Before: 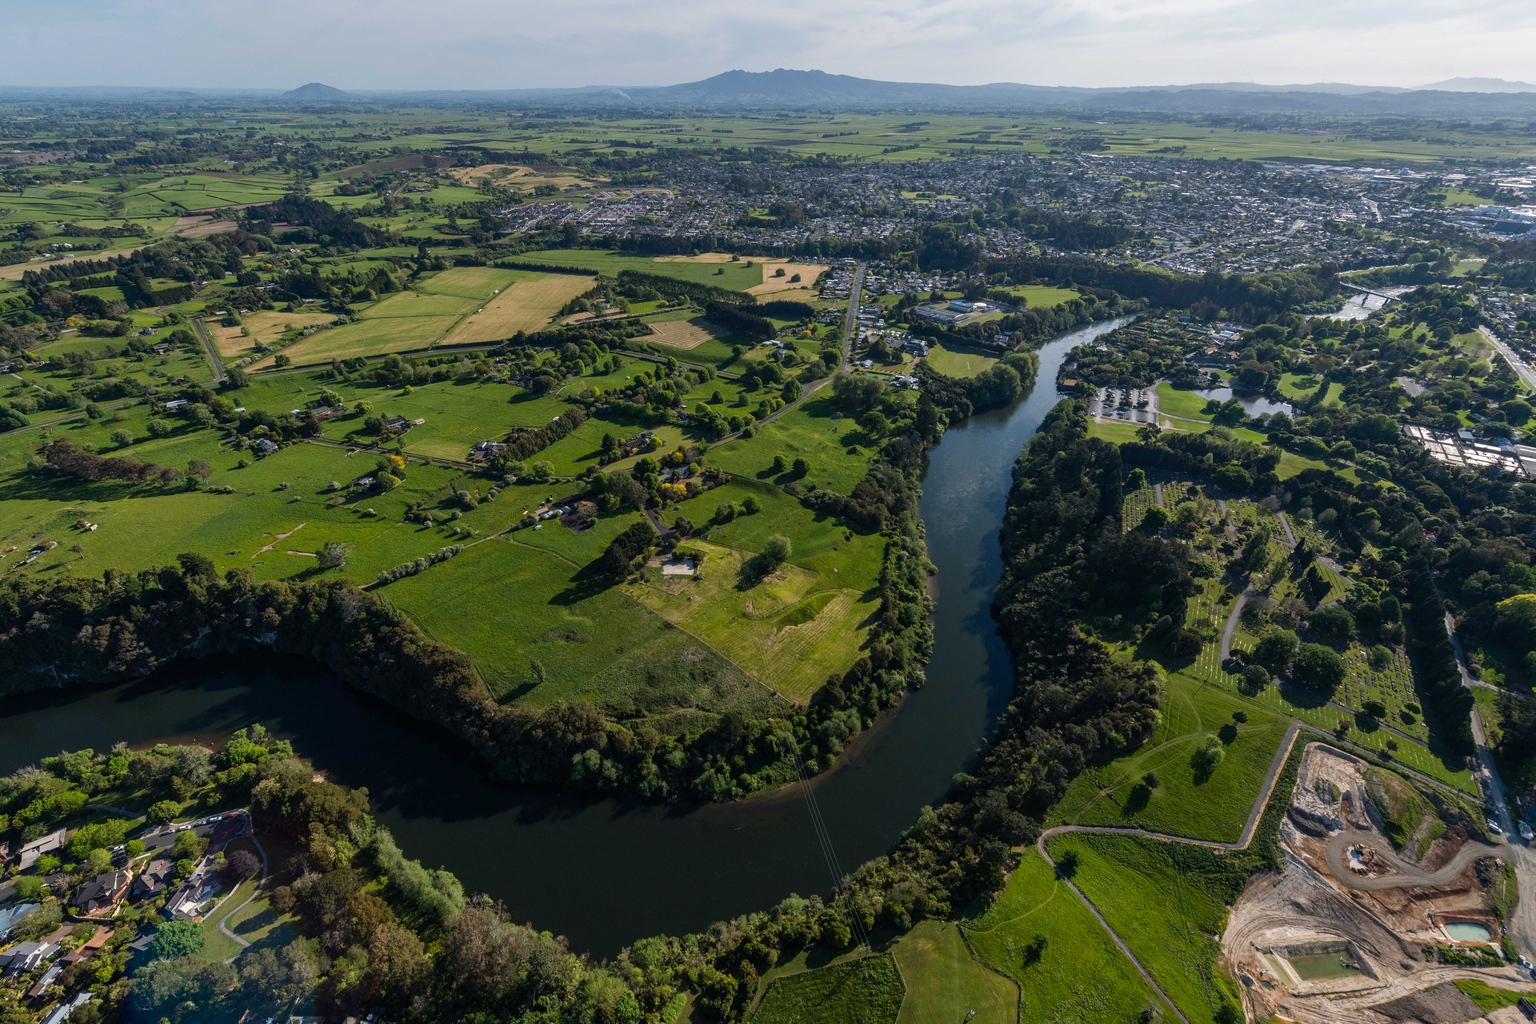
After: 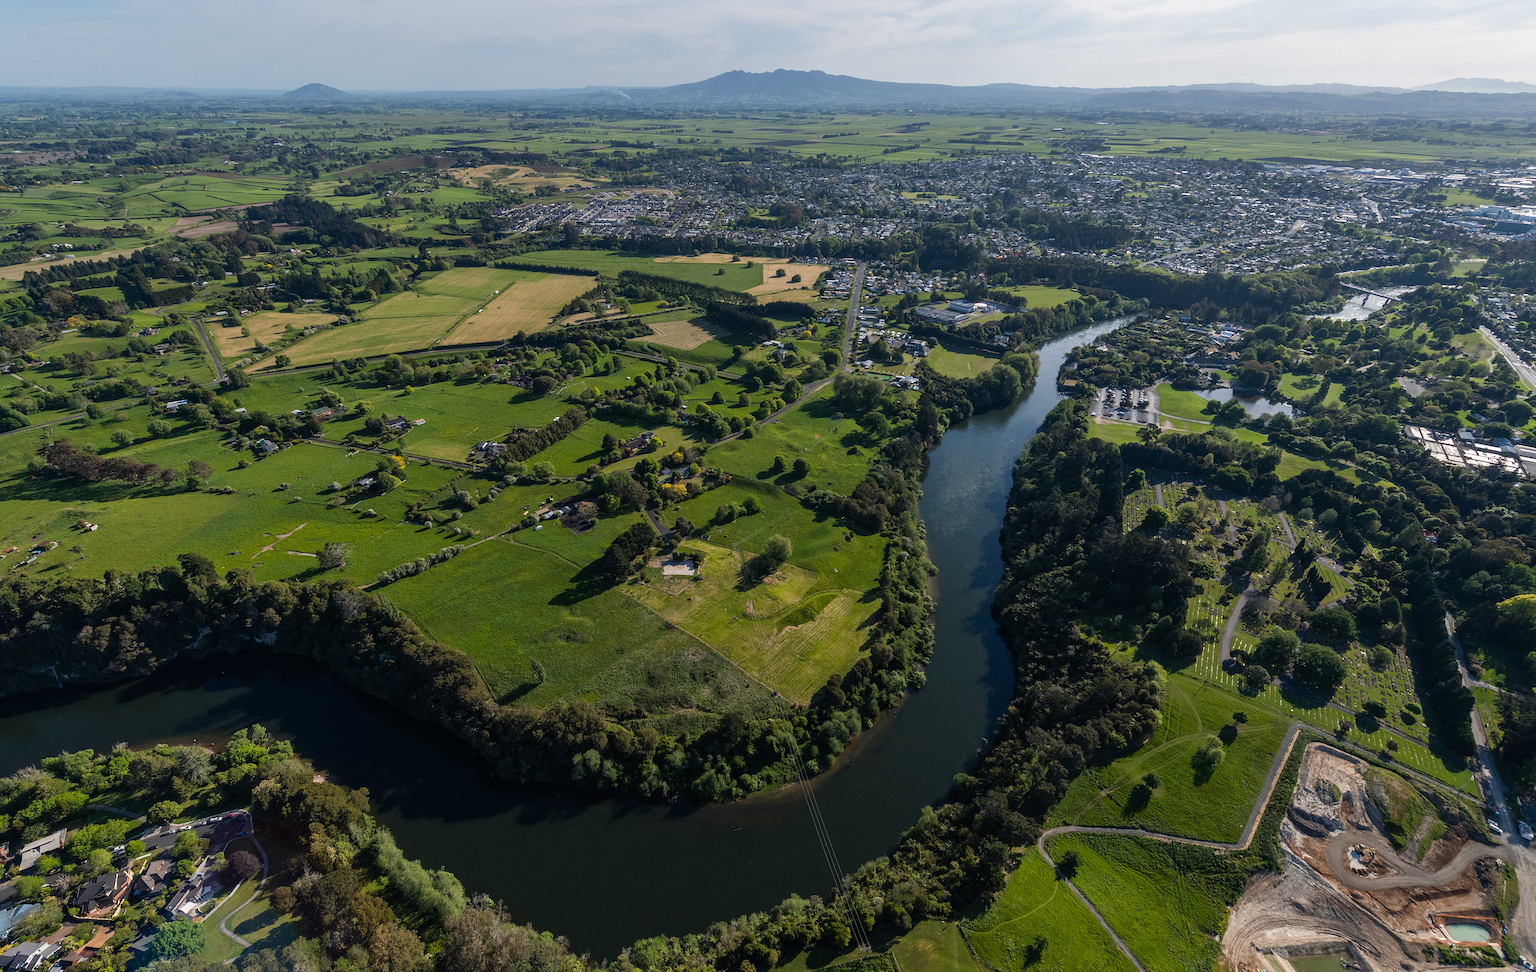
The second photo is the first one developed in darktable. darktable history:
sharpen: on, module defaults
crop and rotate: top 0.011%, bottom 5.025%
